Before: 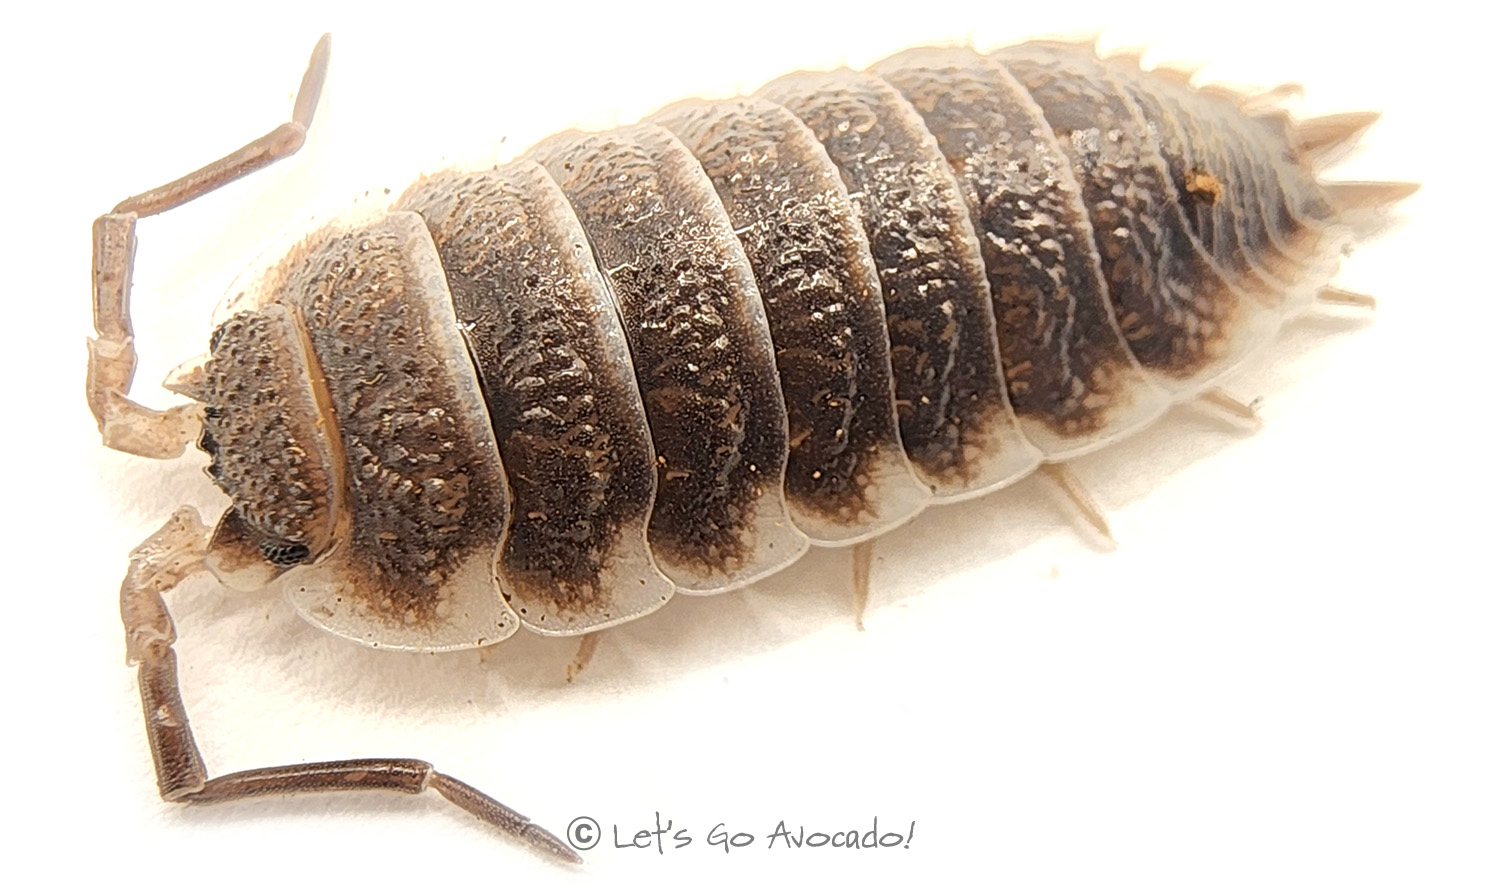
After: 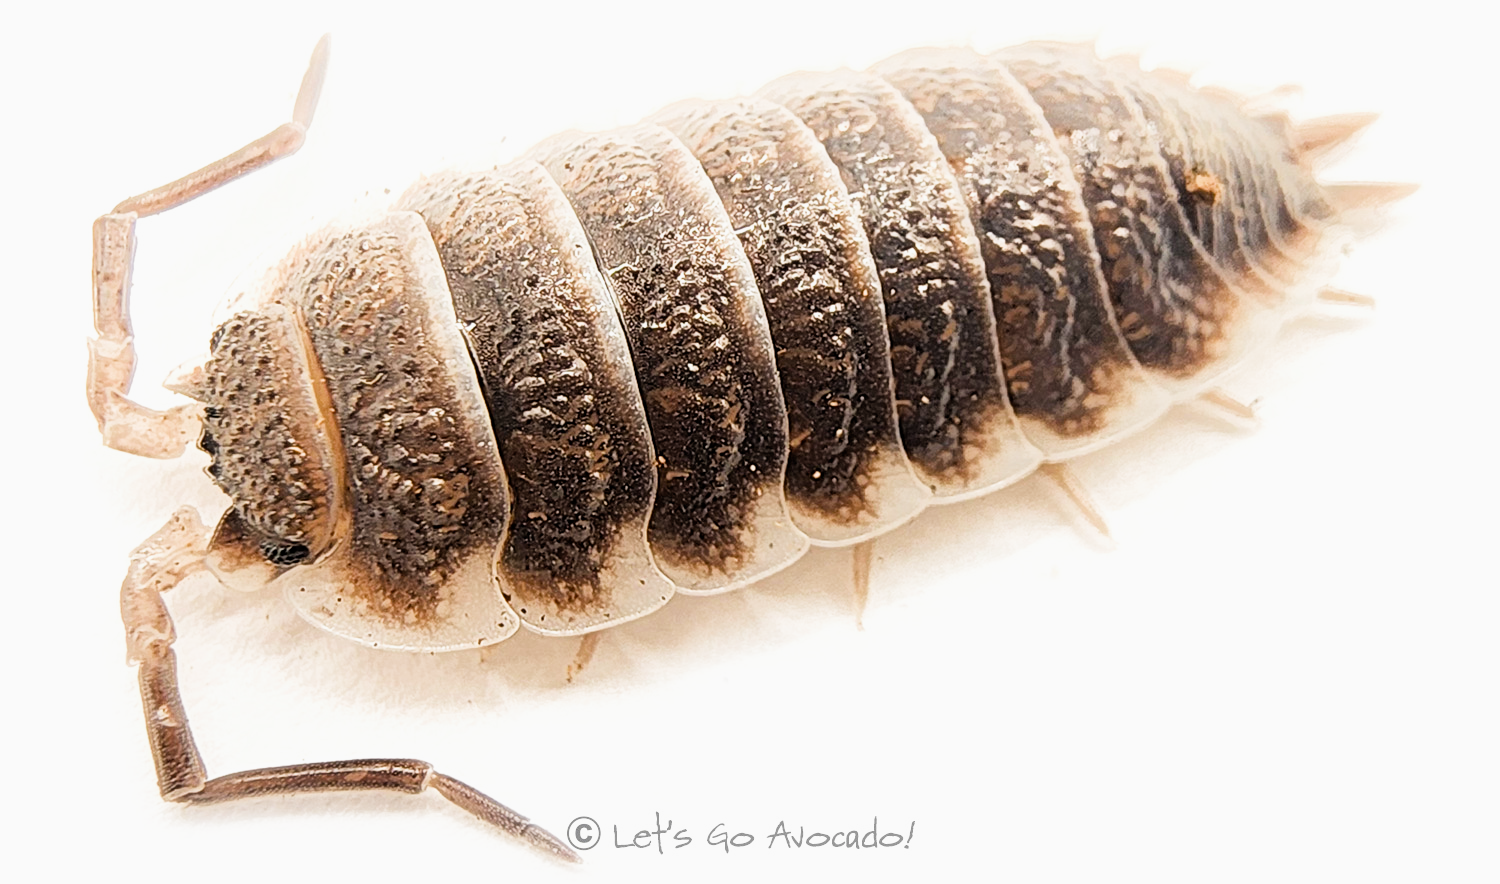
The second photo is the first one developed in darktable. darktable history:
exposure: black level correction 0, exposure 0.499 EV, compensate exposure bias true, compensate highlight preservation false
filmic rgb: middle gray luminance 12.99%, black relative exposure -10.16 EV, white relative exposure 3.47 EV, target black luminance 0%, hardness 5.77, latitude 45.24%, contrast 1.231, highlights saturation mix 4.74%, shadows ↔ highlights balance 27.53%, color science v4 (2020), iterations of high-quality reconstruction 0
